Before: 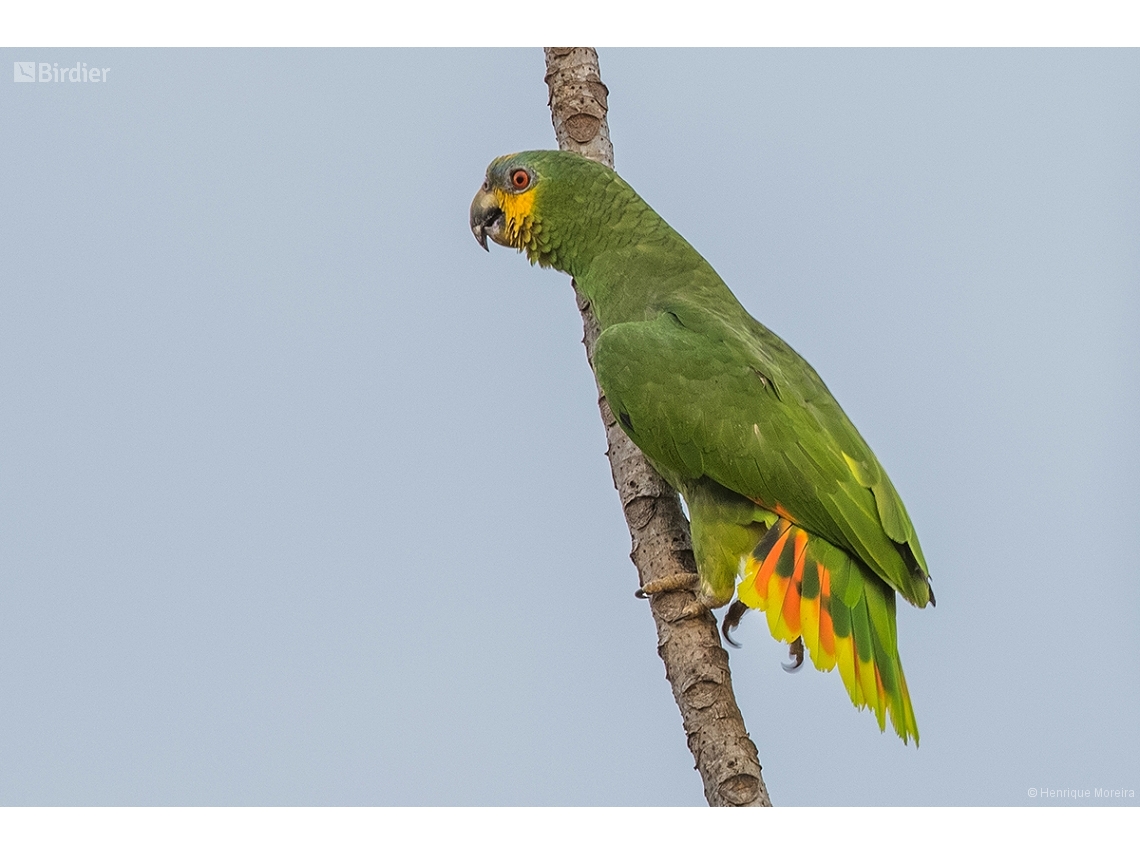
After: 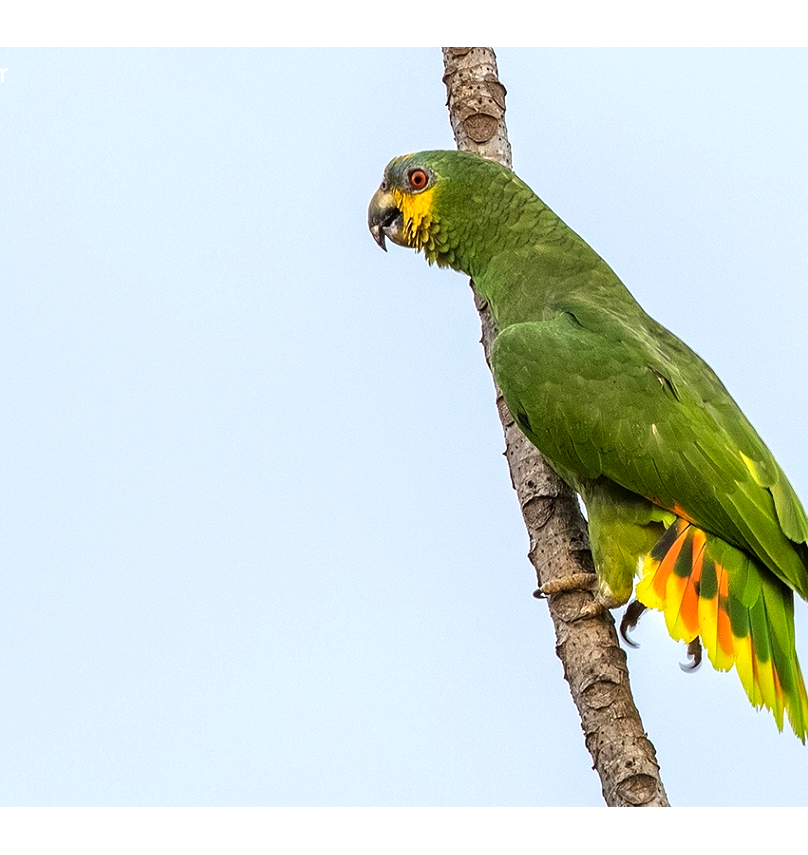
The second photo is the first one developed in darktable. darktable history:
crop and rotate: left 9.009%, right 20.105%
contrast brightness saturation: contrast 0.07, brightness -0.131, saturation 0.061
tone equalizer: -8 EV -0.776 EV, -7 EV -0.67 EV, -6 EV -0.615 EV, -5 EV -0.417 EV, -3 EV 0.372 EV, -2 EV 0.6 EV, -1 EV 0.676 EV, +0 EV 0.722 EV
